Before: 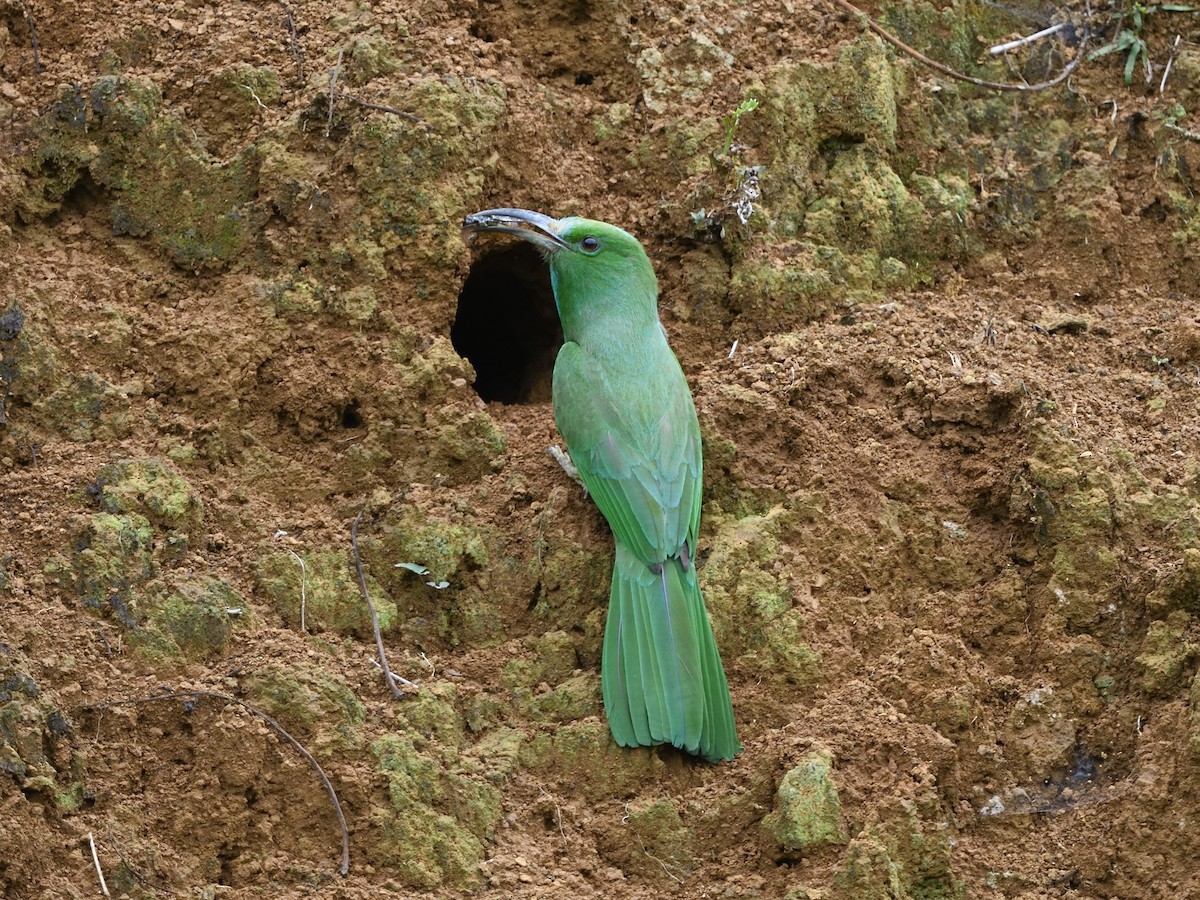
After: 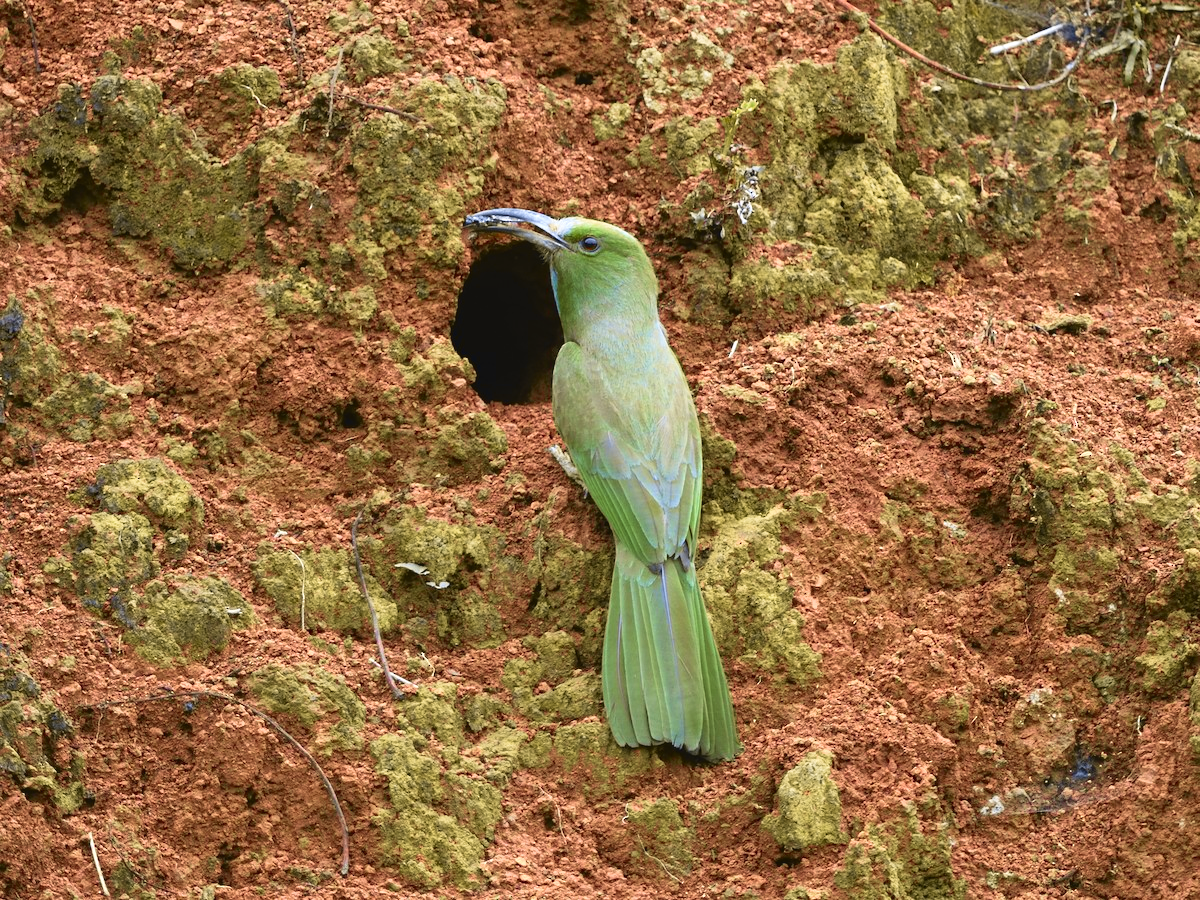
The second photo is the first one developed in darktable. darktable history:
velvia: strength 30%
exposure: exposure 0.2 EV, compensate highlight preservation false
tone curve: curves: ch0 [(0, 0.036) (0.119, 0.115) (0.466, 0.498) (0.715, 0.767) (0.817, 0.865) (1, 0.998)]; ch1 [(0, 0) (0.377, 0.424) (0.442, 0.491) (0.487, 0.498) (0.514, 0.512) (0.536, 0.577) (0.66, 0.724) (1, 1)]; ch2 [(0, 0) (0.38, 0.405) (0.463, 0.443) (0.492, 0.486) (0.526, 0.541) (0.578, 0.598) (1, 1)], color space Lab, independent channels, preserve colors none
